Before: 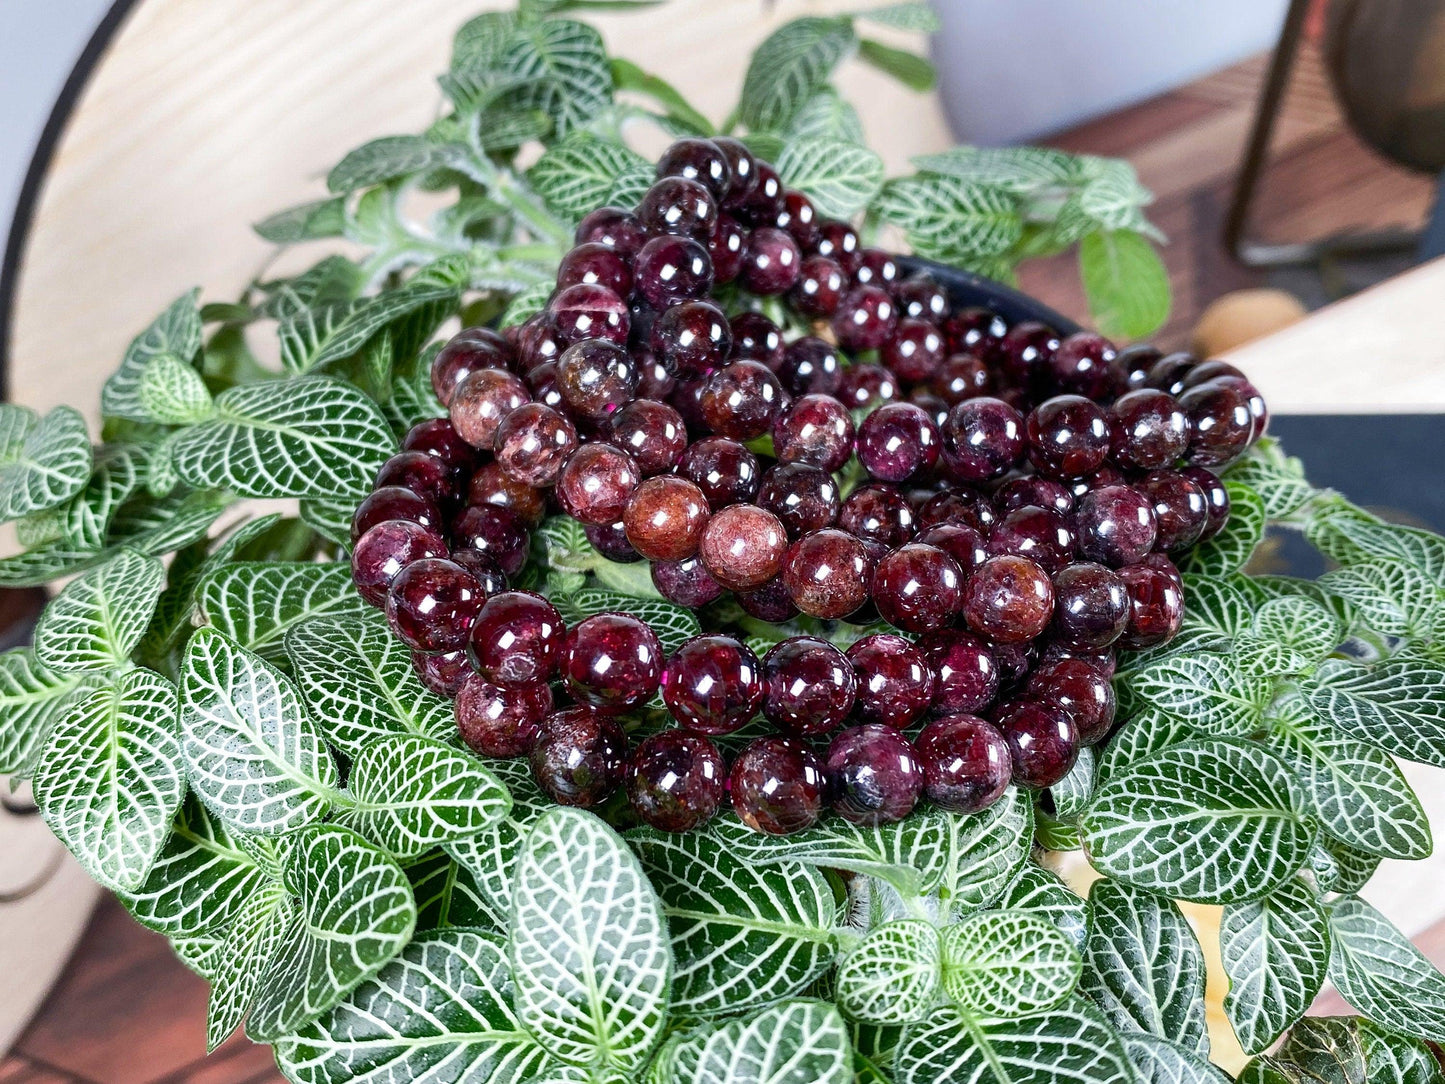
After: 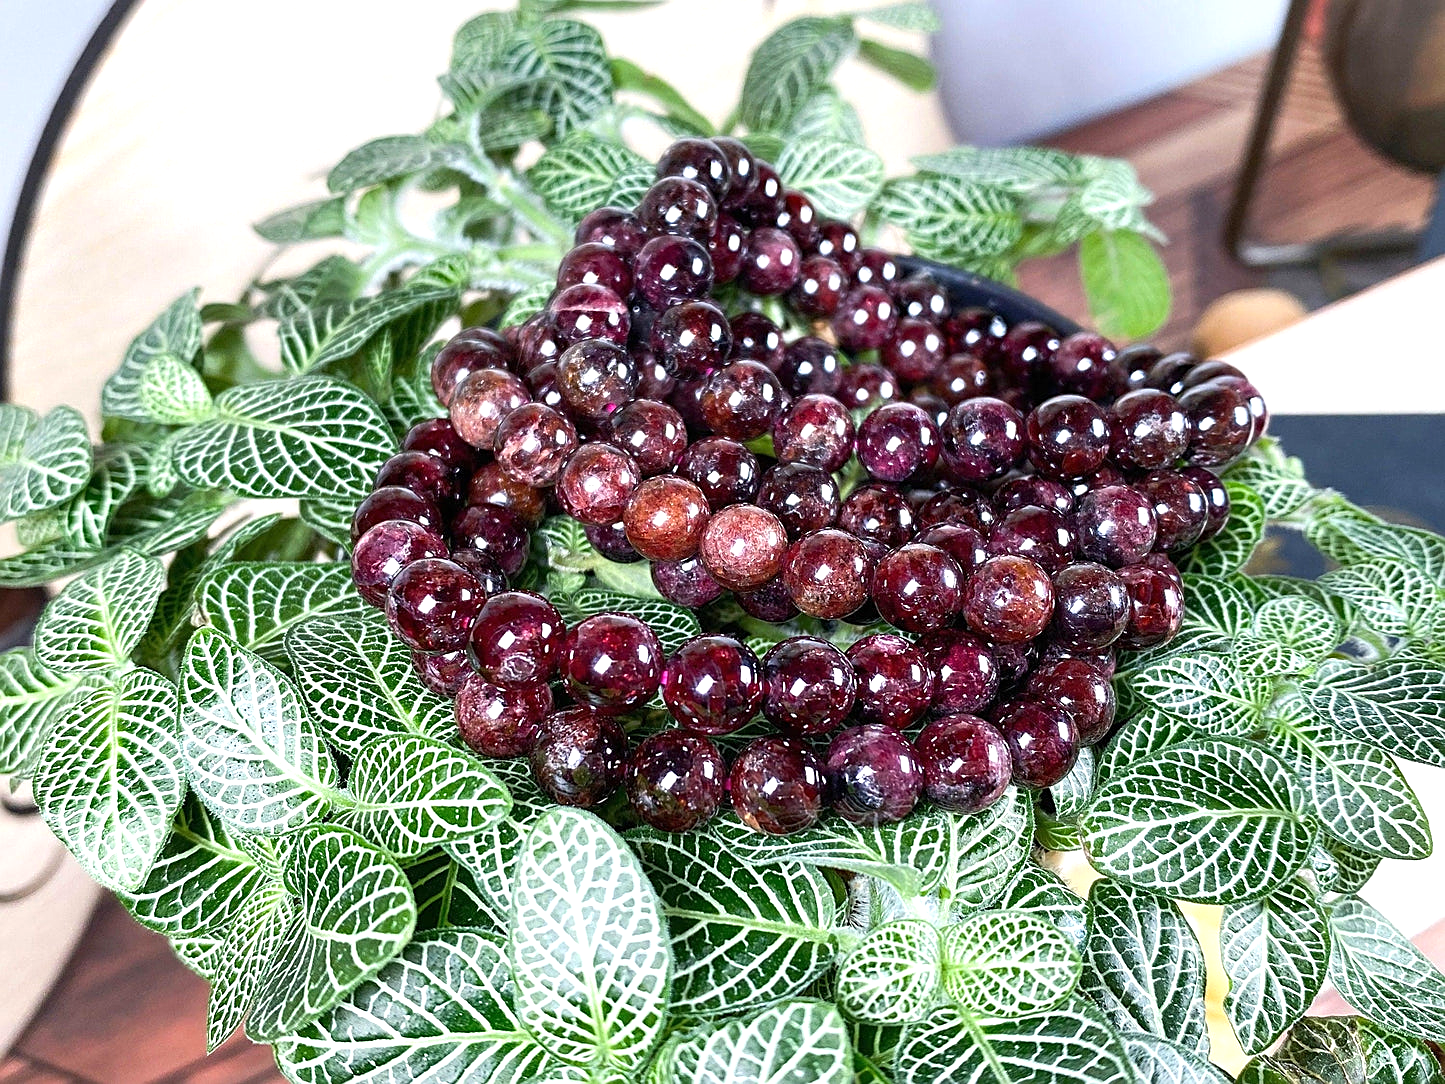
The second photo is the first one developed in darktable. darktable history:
exposure: black level correction 0, exposure 0.5 EV, compensate highlight preservation false
sharpen: radius 1.969
